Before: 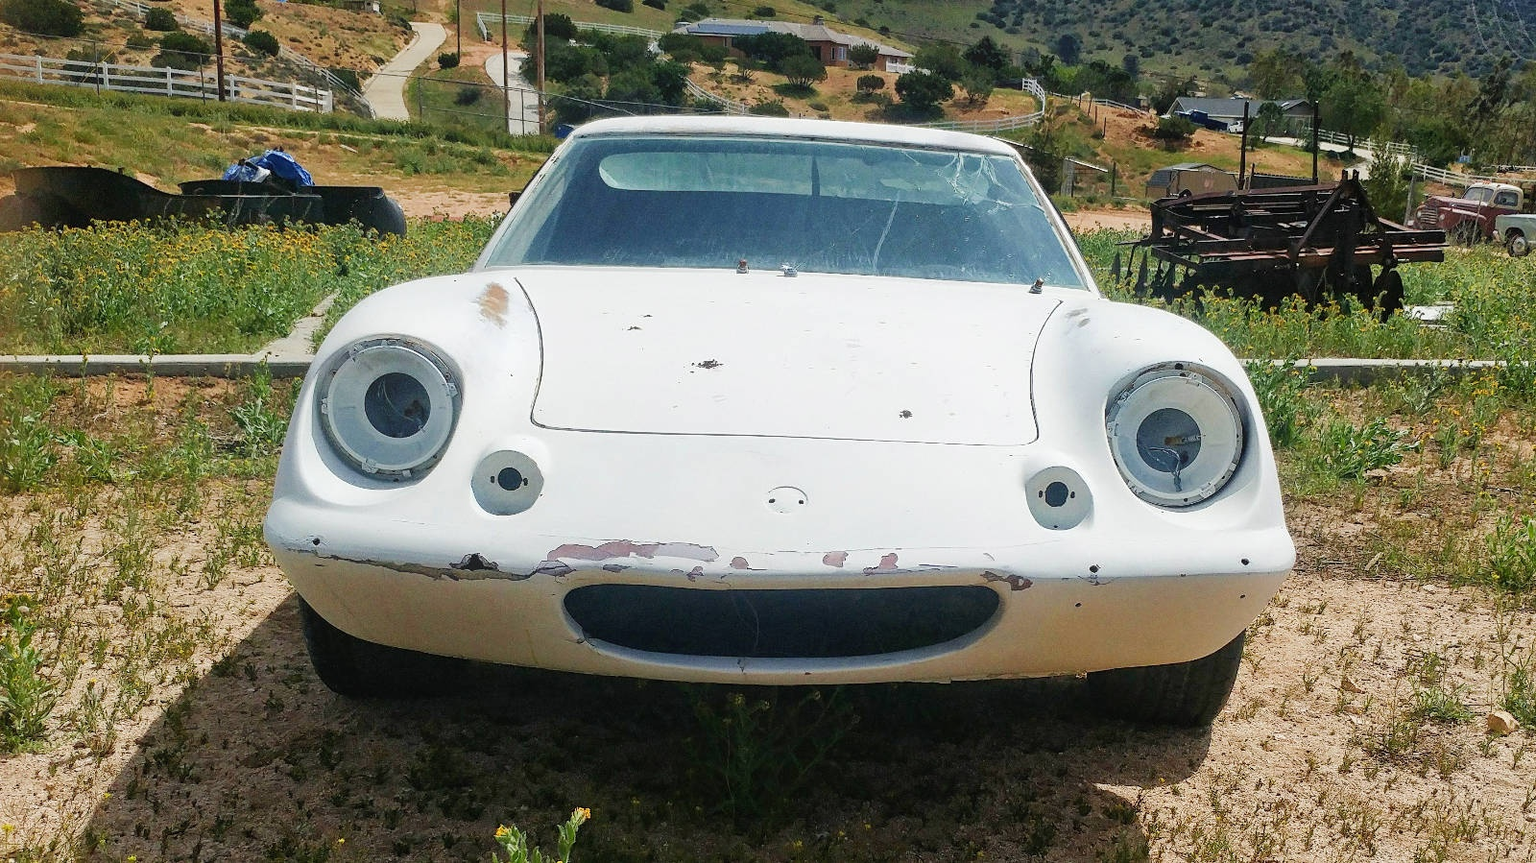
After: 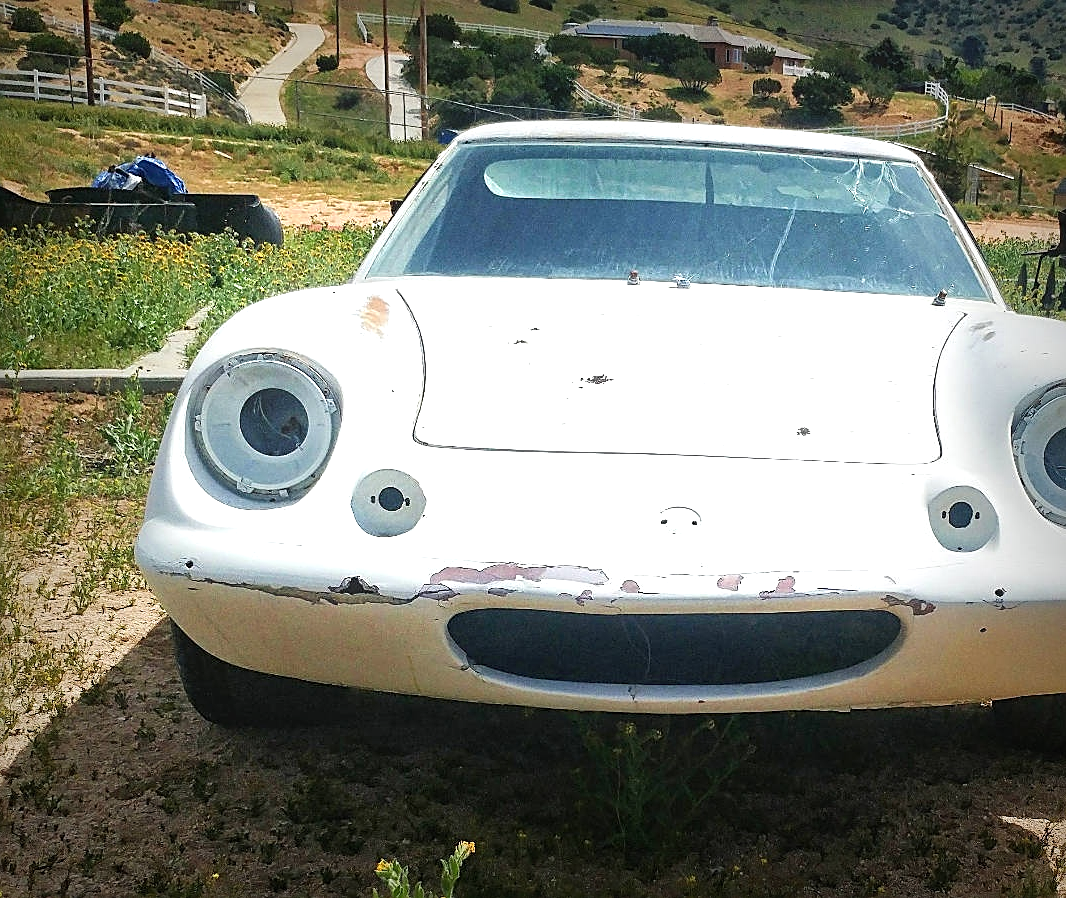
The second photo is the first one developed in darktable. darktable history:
exposure: black level correction 0, exposure 0.7 EV, compensate exposure bias true, compensate highlight preservation false
sharpen: on, module defaults
tone equalizer: on, module defaults
crop and rotate: left 8.786%, right 24.548%
vignetting: fall-off start 53.2%, brightness -0.594, saturation 0, automatic ratio true, width/height ratio 1.313, shape 0.22, unbound false
